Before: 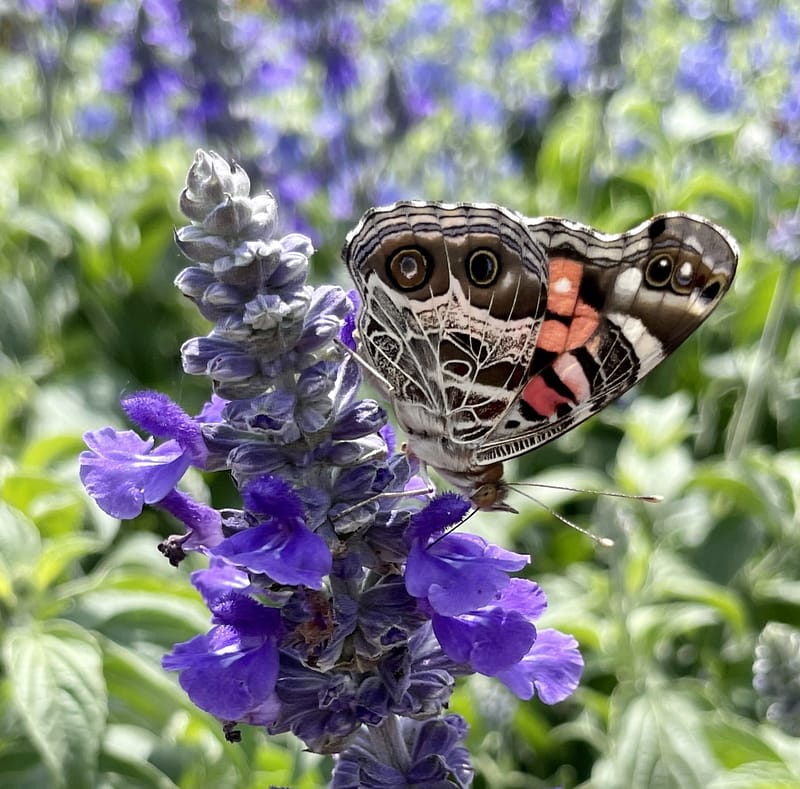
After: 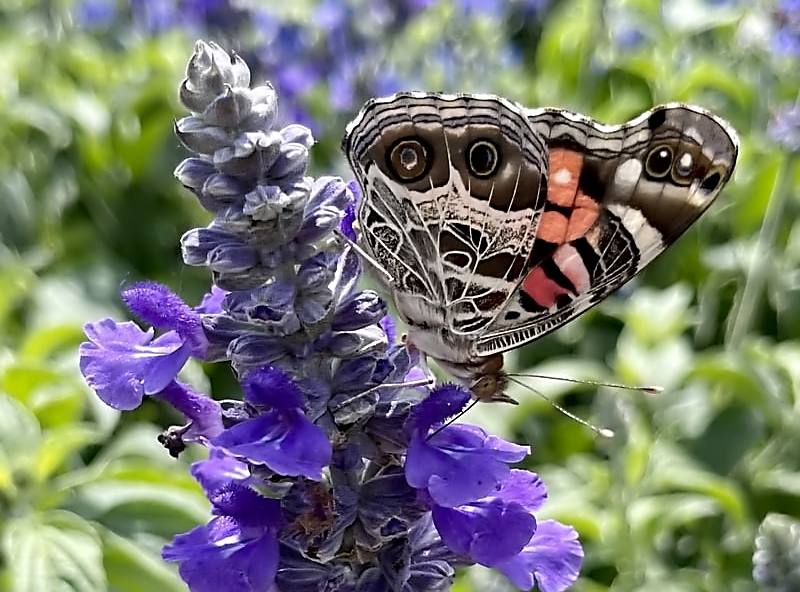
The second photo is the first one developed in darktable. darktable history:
sharpen: on, module defaults
contrast equalizer: y [[0.5 ×6], [0.5 ×6], [0.5 ×6], [0, 0.033, 0.067, 0.1, 0.133, 0.167], [0, 0.05, 0.1, 0.15, 0.2, 0.25]]
crop: top 13.926%, bottom 11.007%
haze removal: compatibility mode true, adaptive false
